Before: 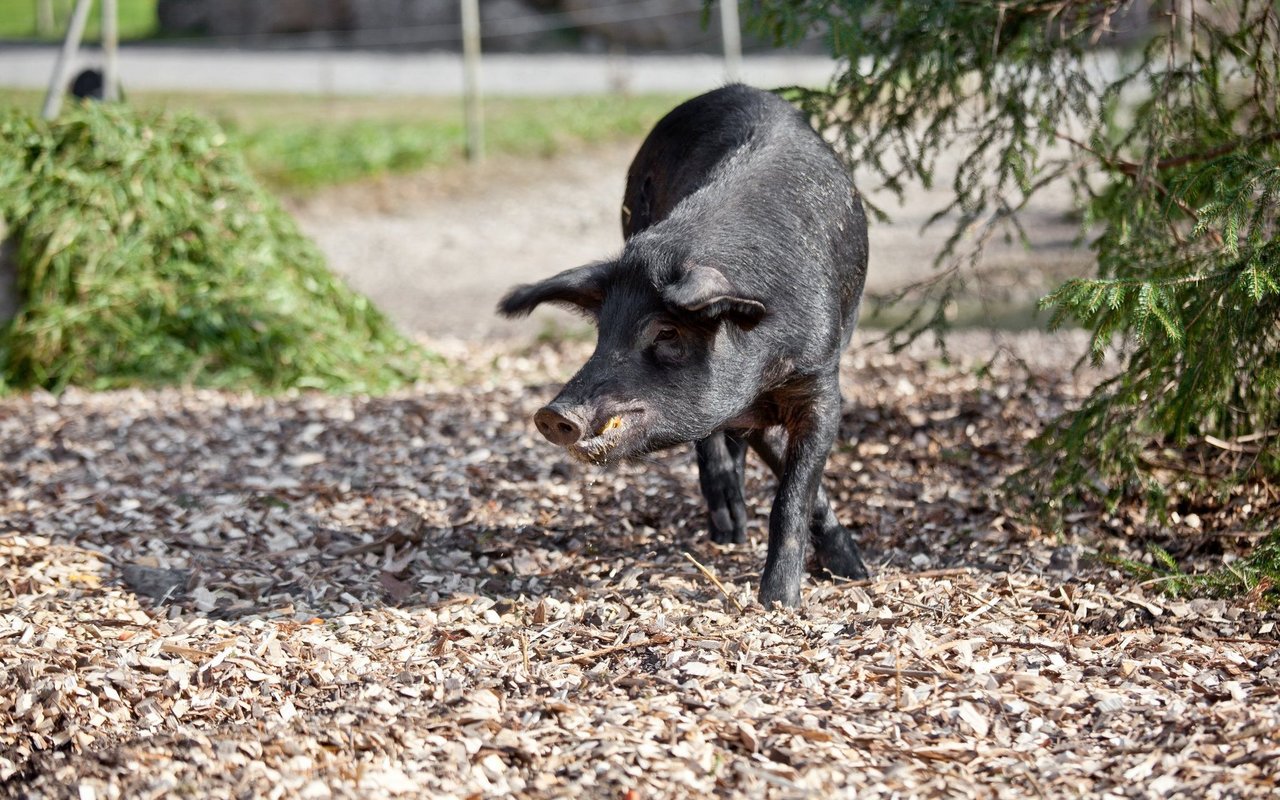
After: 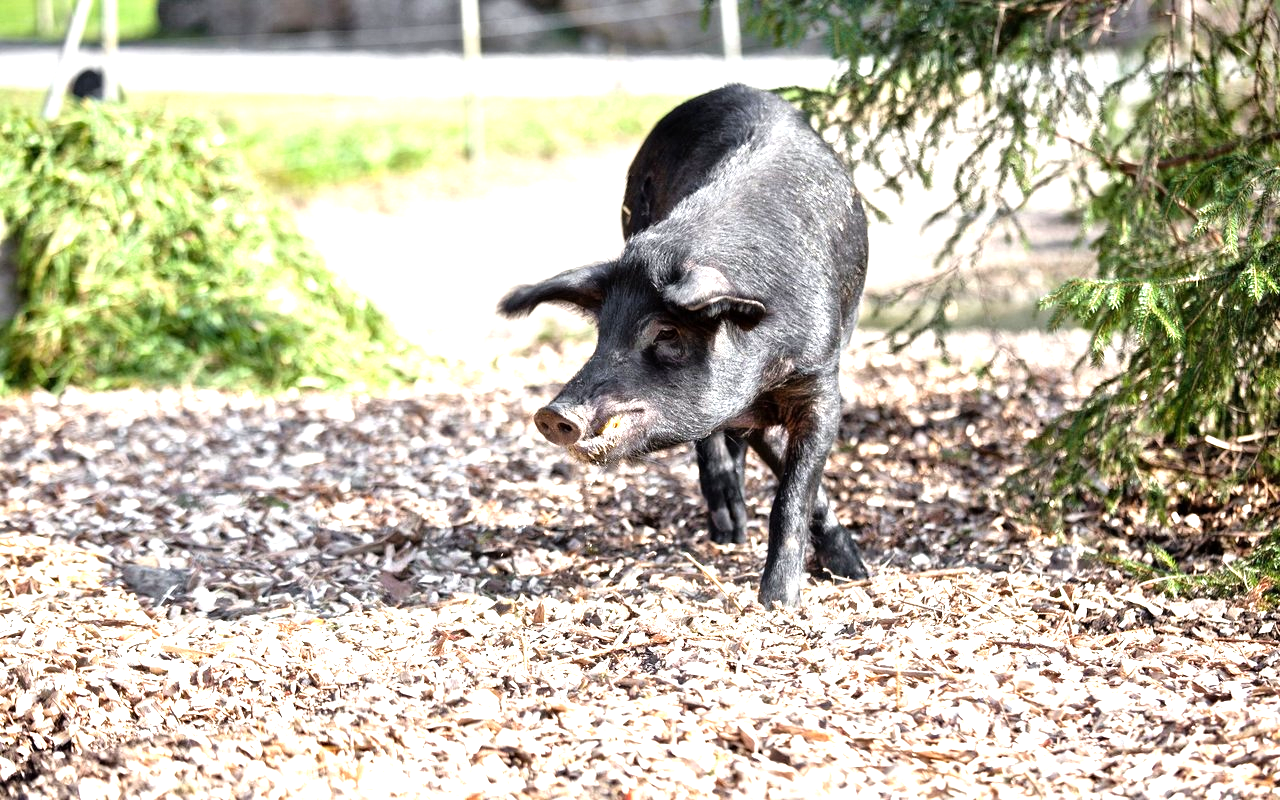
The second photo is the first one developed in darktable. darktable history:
tone equalizer: -8 EV -0.765 EV, -7 EV -0.674 EV, -6 EV -0.624 EV, -5 EV -0.402 EV, -3 EV 0.37 EV, -2 EV 0.6 EV, -1 EV 0.676 EV, +0 EV 0.749 EV
exposure: exposure 0.602 EV, compensate exposure bias true, compensate highlight preservation false
